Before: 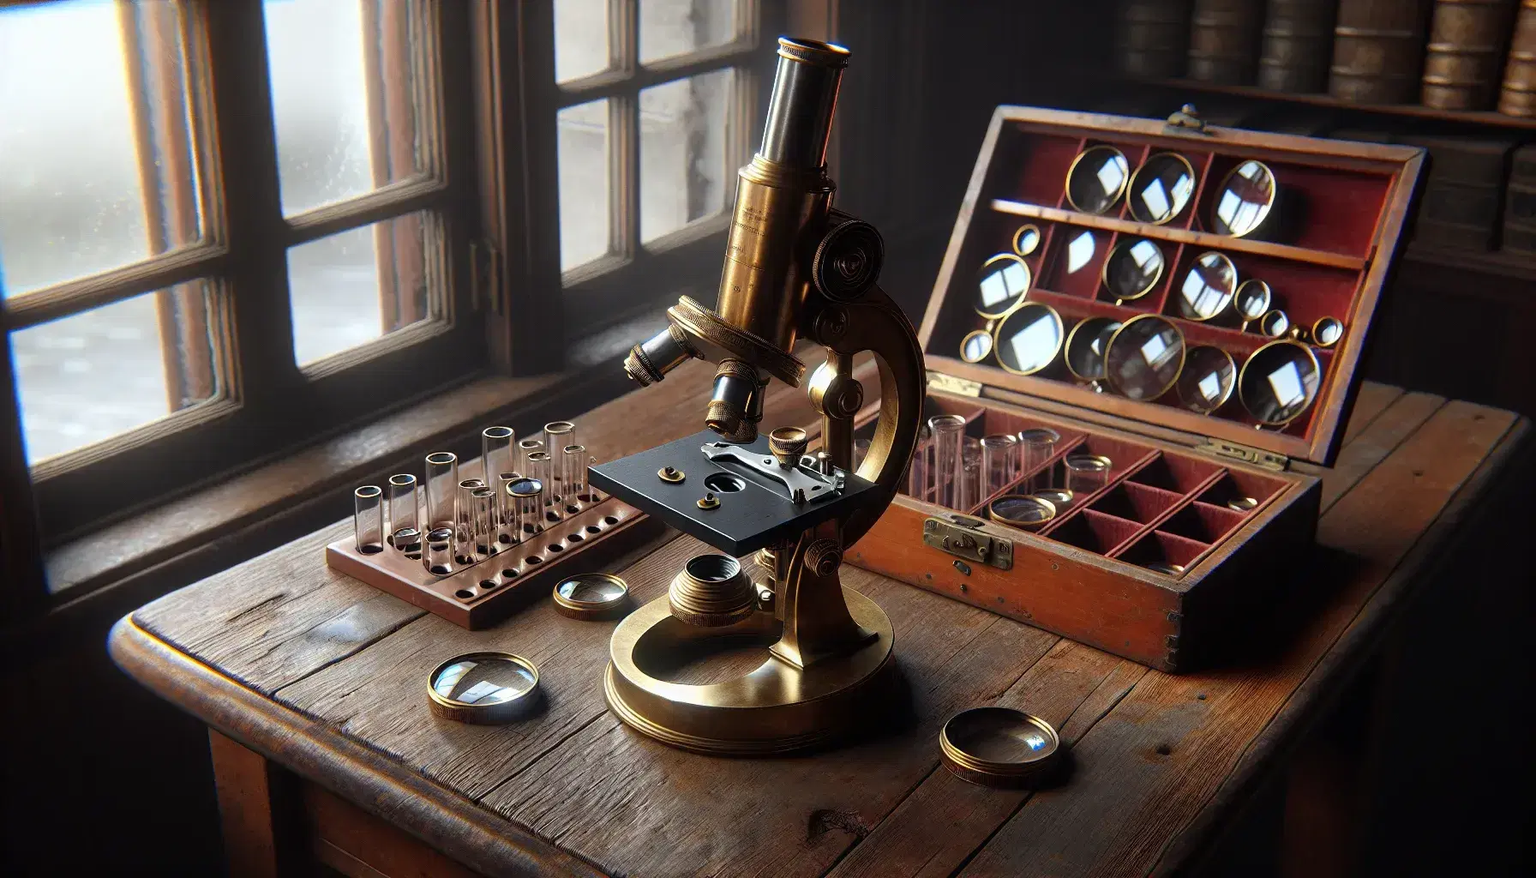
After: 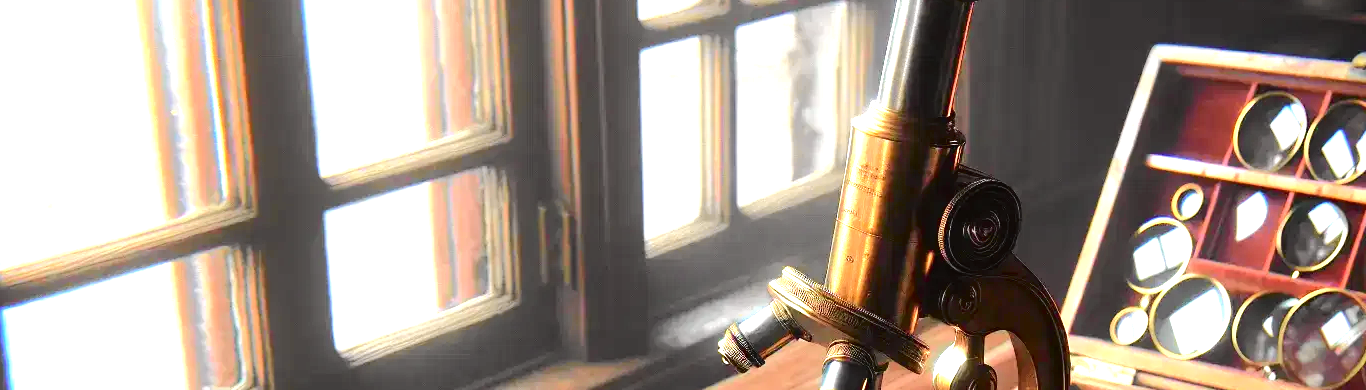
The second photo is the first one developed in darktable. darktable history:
tone curve: curves: ch0 [(0, 0.019) (0.066, 0.054) (0.184, 0.184) (0.369, 0.417) (0.501, 0.586) (0.617, 0.71) (0.743, 0.787) (0.997, 0.997)]; ch1 [(0, 0) (0.187, 0.156) (0.388, 0.372) (0.437, 0.428) (0.474, 0.472) (0.499, 0.5) (0.521, 0.514) (0.548, 0.567) (0.6, 0.629) (0.82, 0.831) (1, 1)]; ch2 [(0, 0) (0.234, 0.227) (0.352, 0.372) (0.459, 0.484) (0.5, 0.505) (0.518, 0.516) (0.529, 0.541) (0.56, 0.594) (0.607, 0.644) (0.74, 0.771) (0.858, 0.873) (0.999, 0.994)], color space Lab, independent channels, preserve colors none
crop: left 0.579%, top 7.627%, right 23.167%, bottom 54.275%
exposure: black level correction 0, exposure 1.5 EV, compensate exposure bias true, compensate highlight preservation false
